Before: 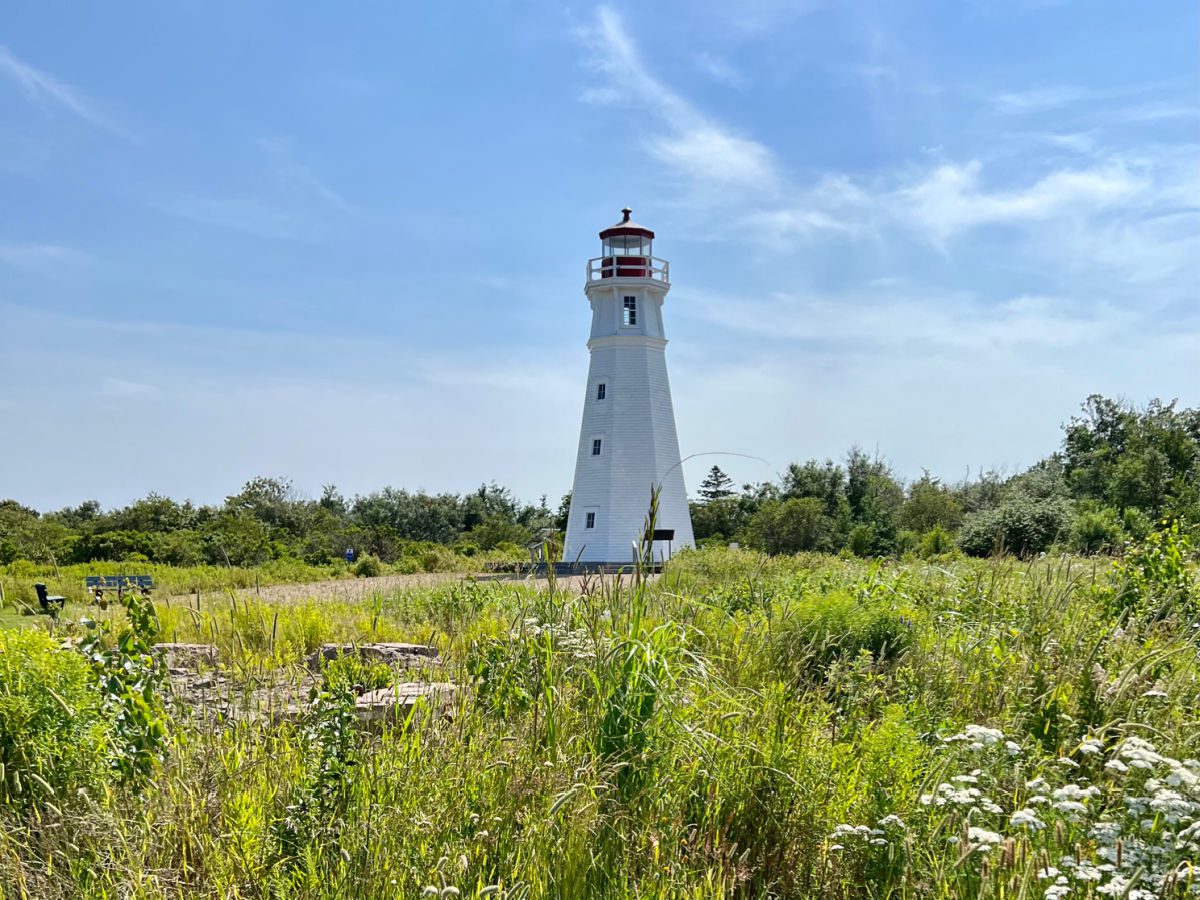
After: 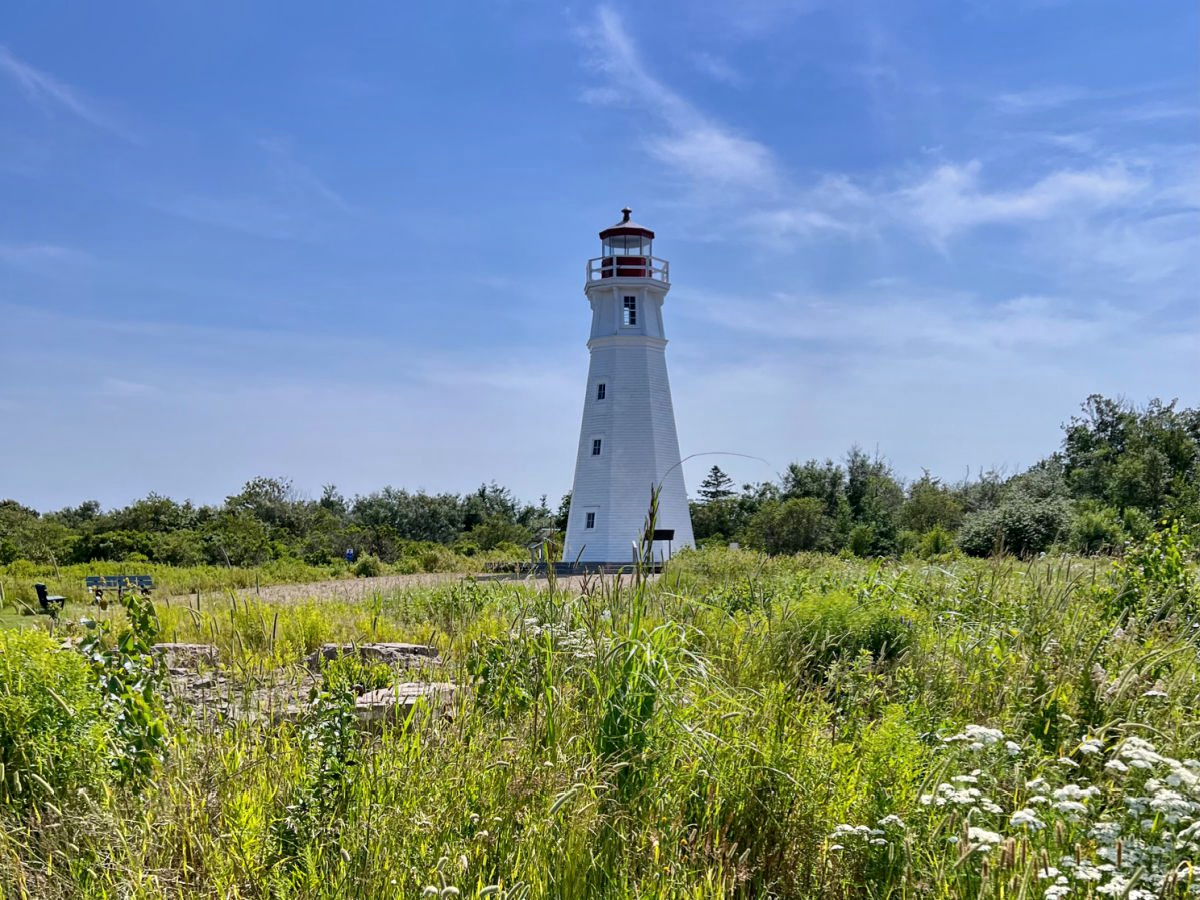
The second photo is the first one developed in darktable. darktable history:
local contrast: highlights 100%, shadows 100%, detail 120%, midtone range 0.2
graduated density: hue 238.83°, saturation 50%
